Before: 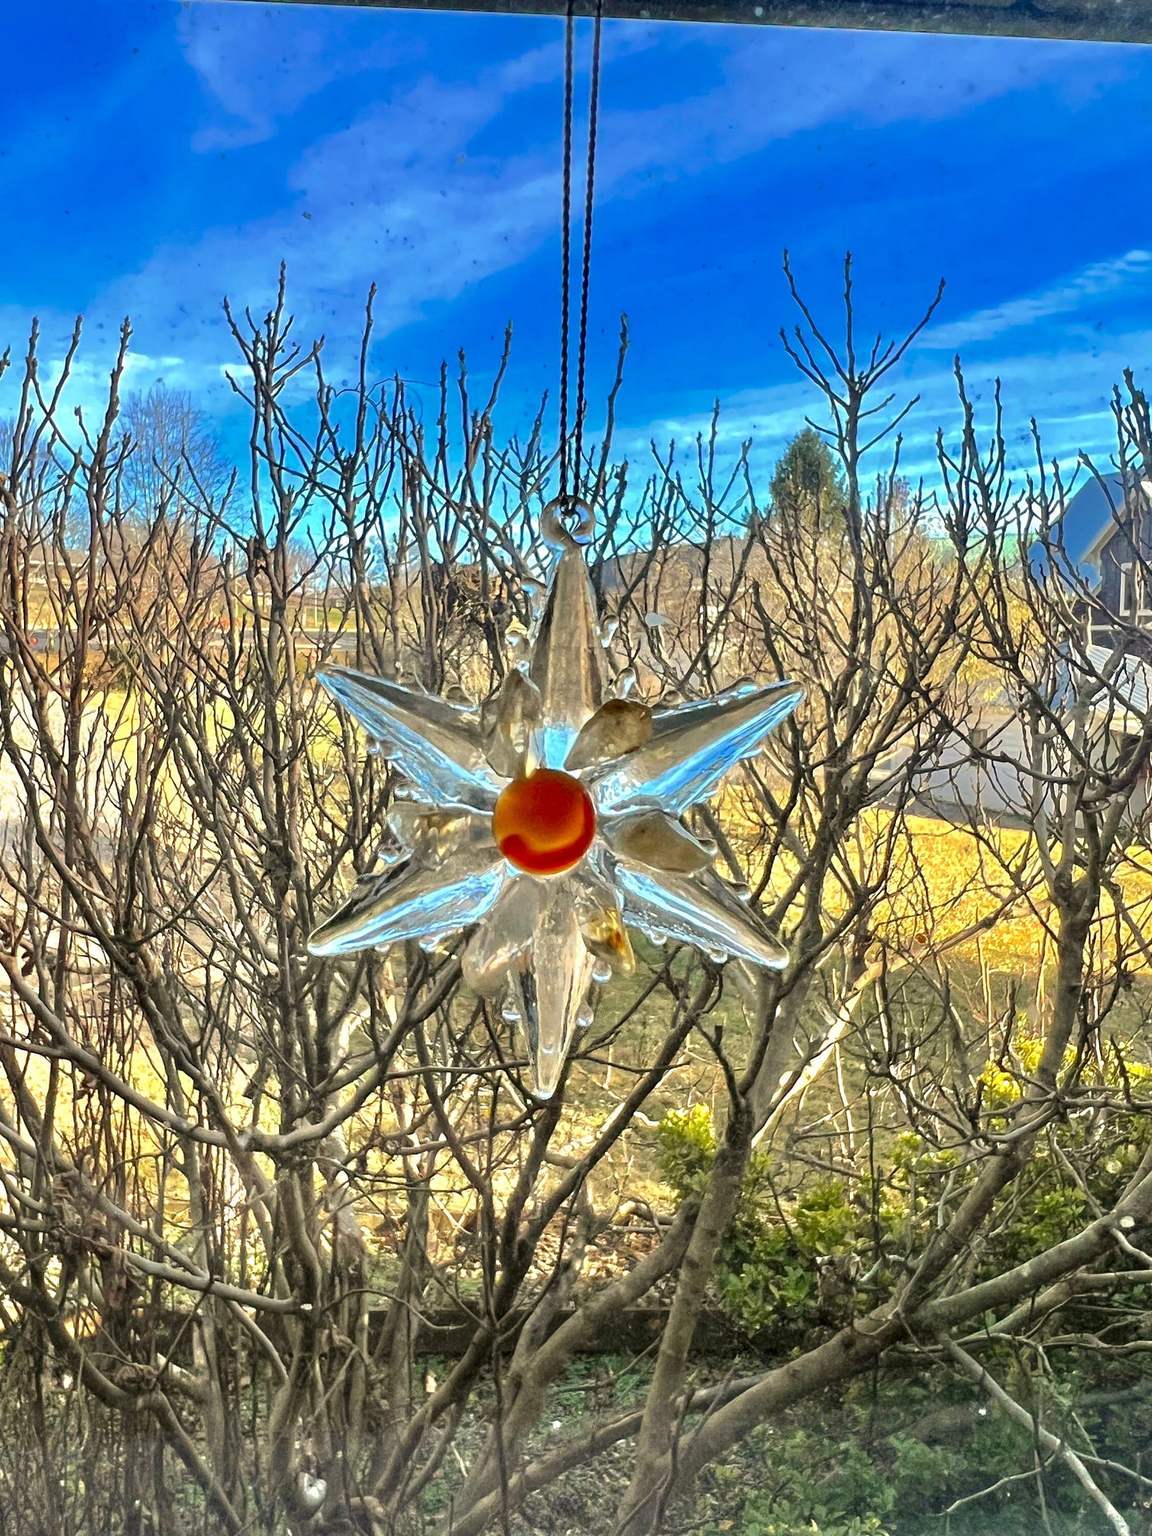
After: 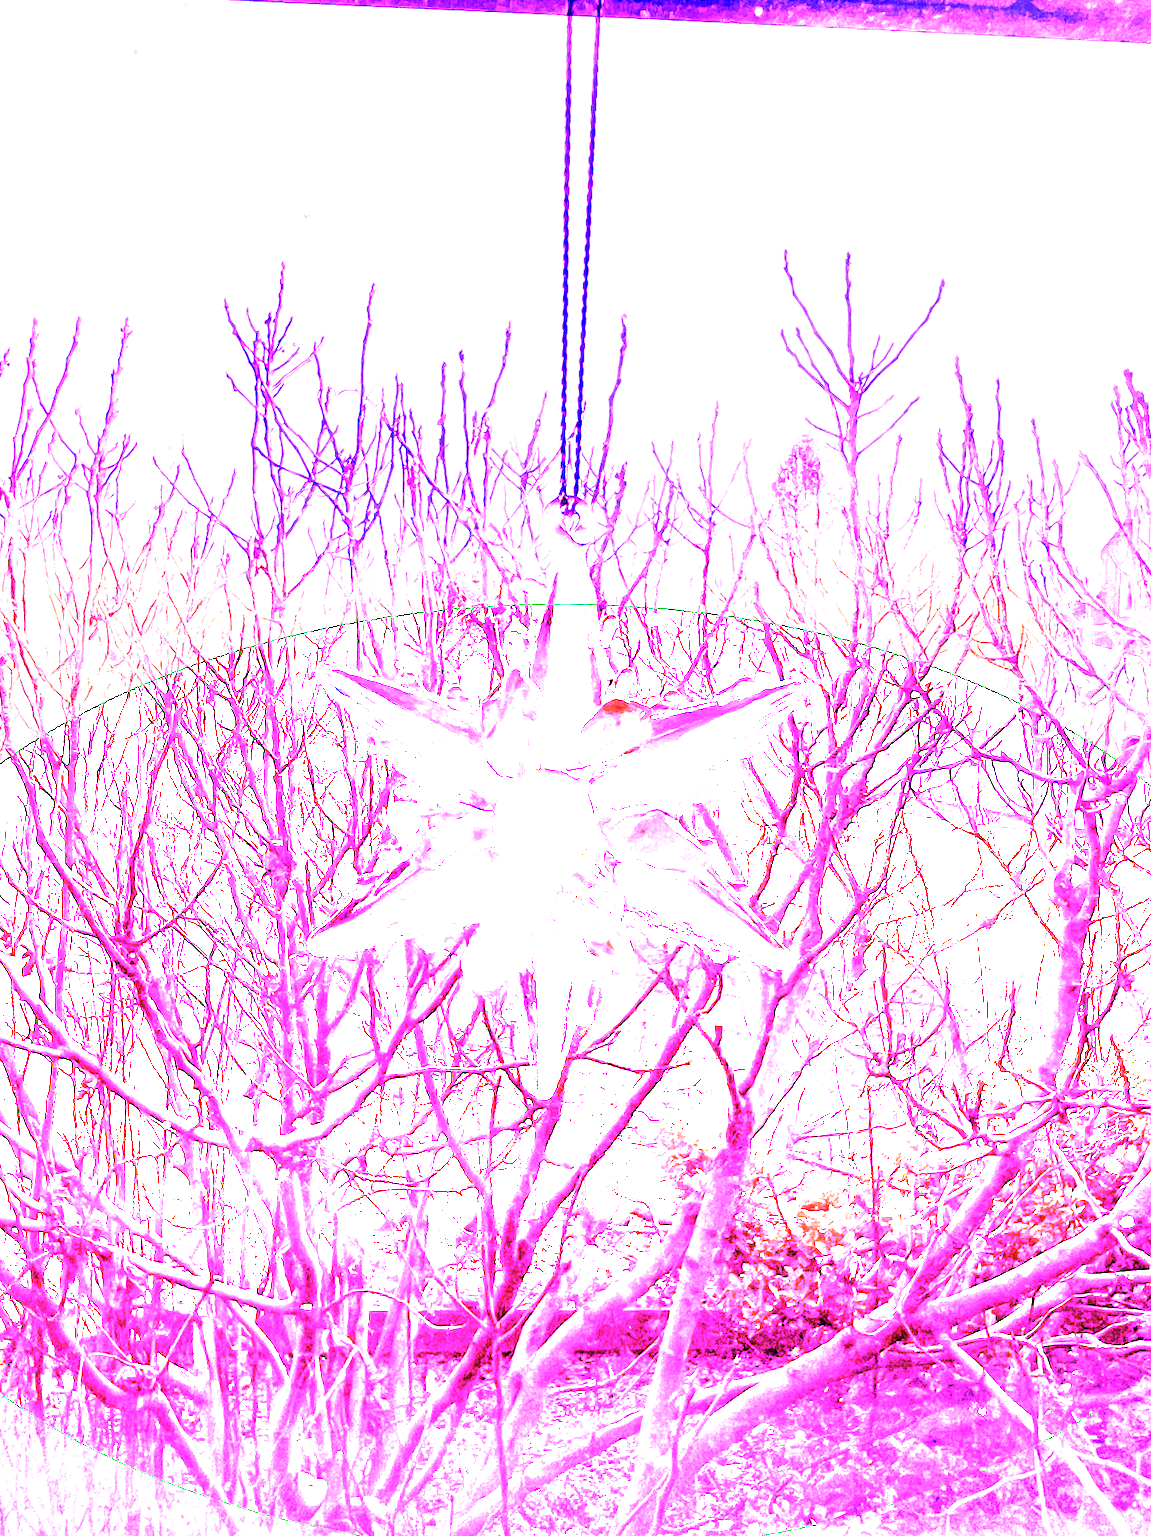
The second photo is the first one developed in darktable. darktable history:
white balance: red 8, blue 8
color calibration: illuminant as shot in camera, x 0.358, y 0.373, temperature 4628.91 K
vignetting: fall-off start 97.52%, fall-off radius 100%, brightness -0.574, saturation 0, center (-0.027, 0.404), width/height ratio 1.368, unbound false
